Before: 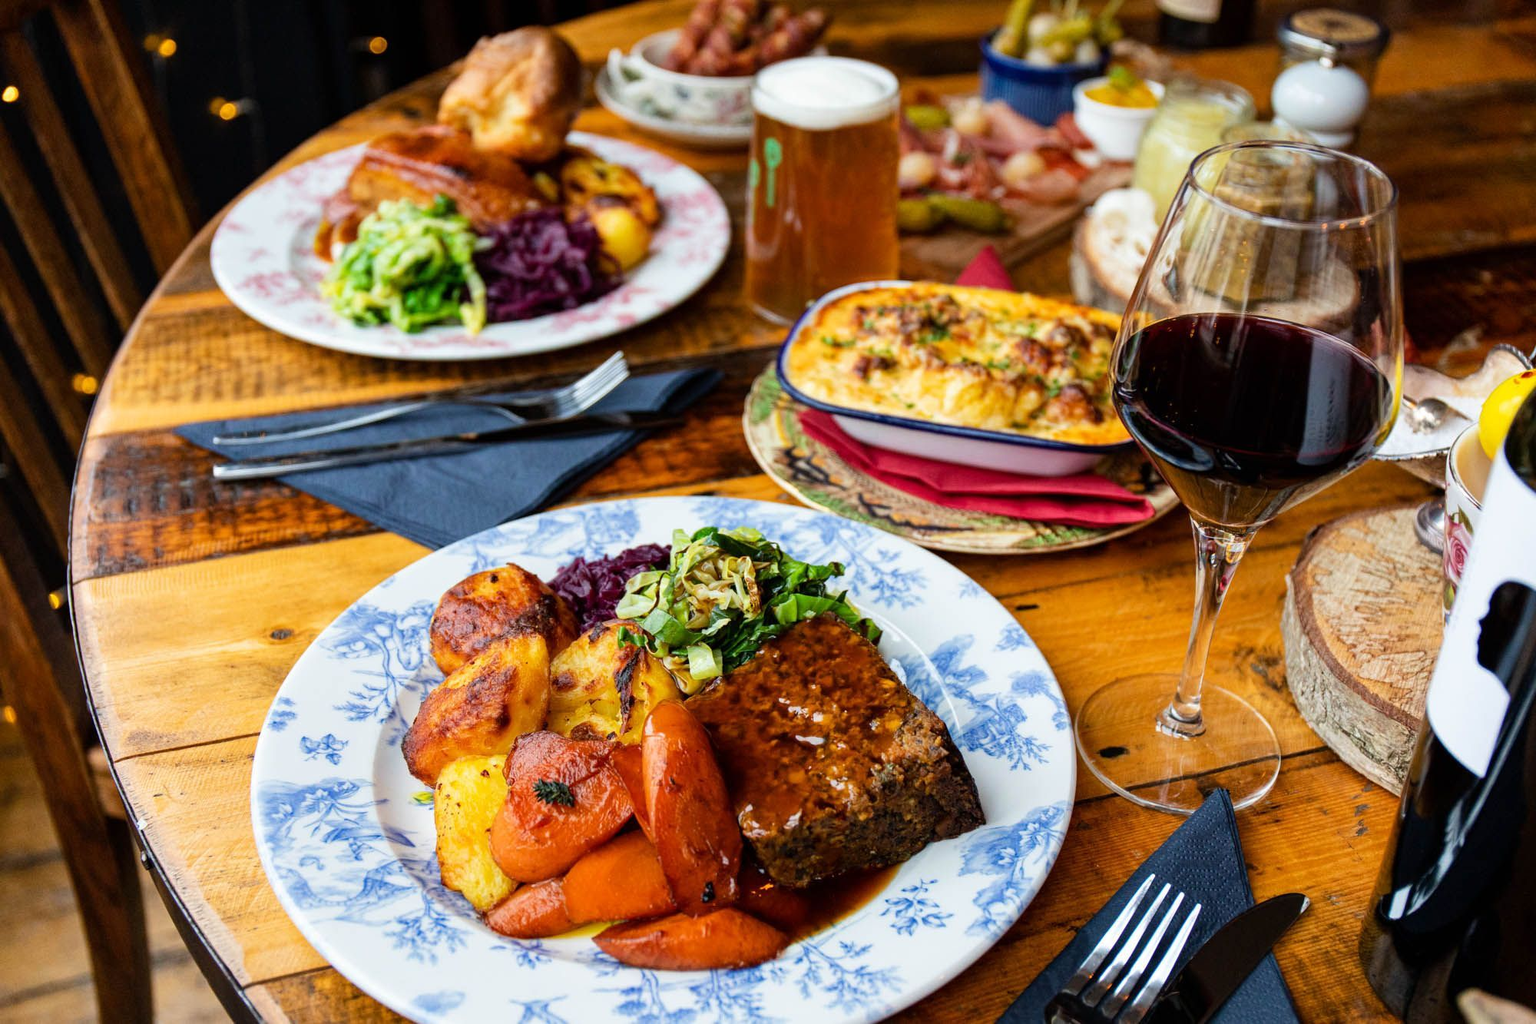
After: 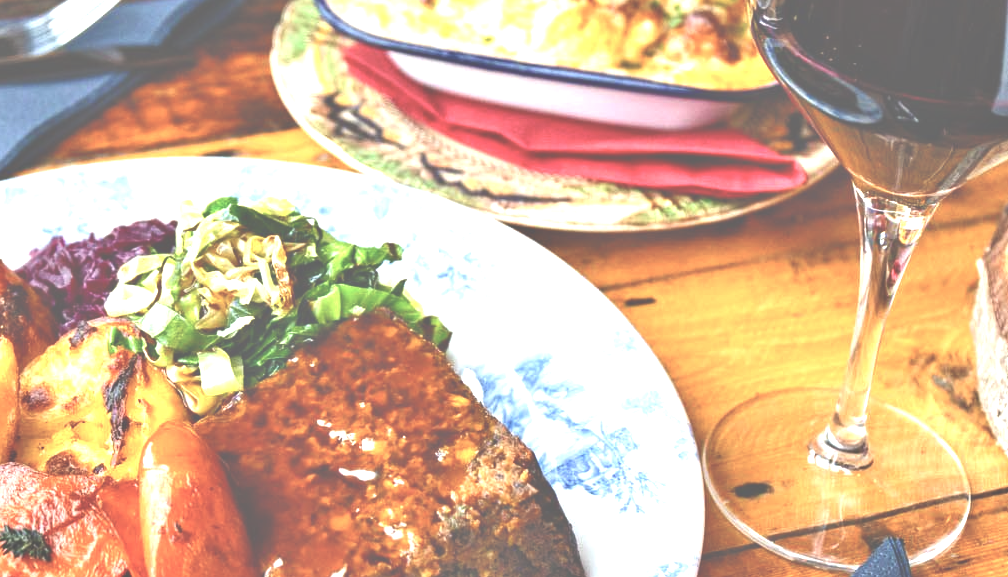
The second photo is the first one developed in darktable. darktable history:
crop: left 34.854%, top 36.736%, right 14.7%, bottom 19.941%
tone equalizer: -7 EV 0.164 EV, -6 EV 0.572 EV, -5 EV 1.13 EV, -4 EV 1.33 EV, -3 EV 1.17 EV, -2 EV 0.6 EV, -1 EV 0.156 EV, mask exposure compensation -0.508 EV
exposure: black level correction -0.023, exposure 1.394 EV, compensate highlight preservation false
color correction: highlights b* -0.052, saturation 0.769
